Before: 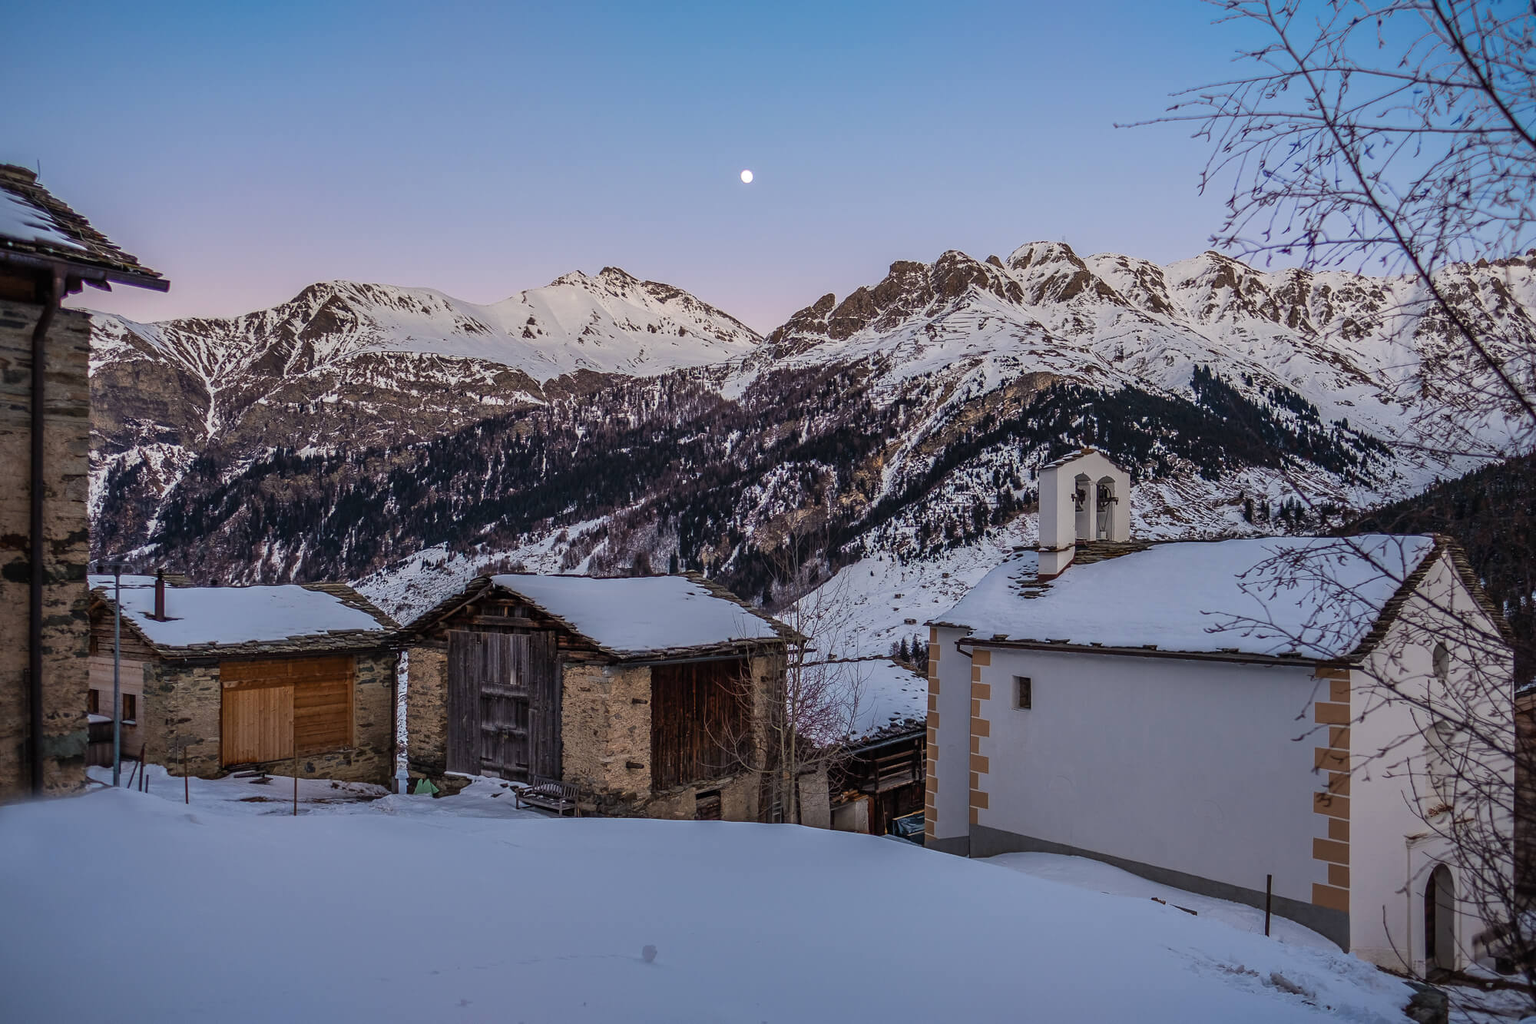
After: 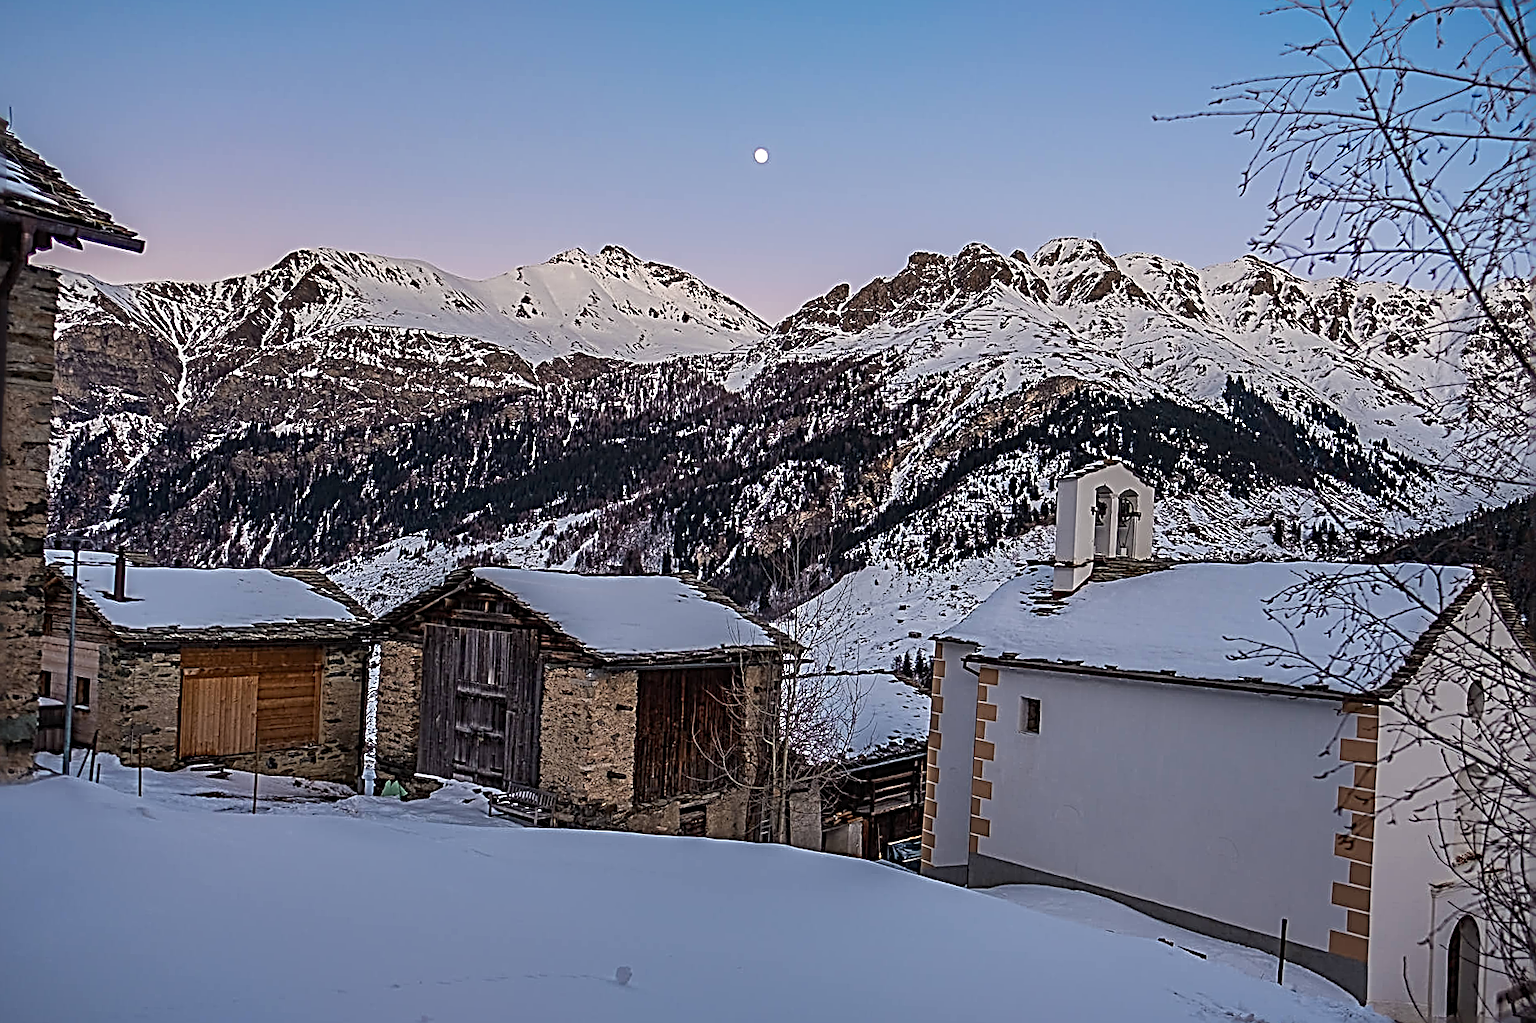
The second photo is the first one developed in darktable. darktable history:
crop and rotate: angle -2.38°
sharpen: radius 3.158, amount 1.731
